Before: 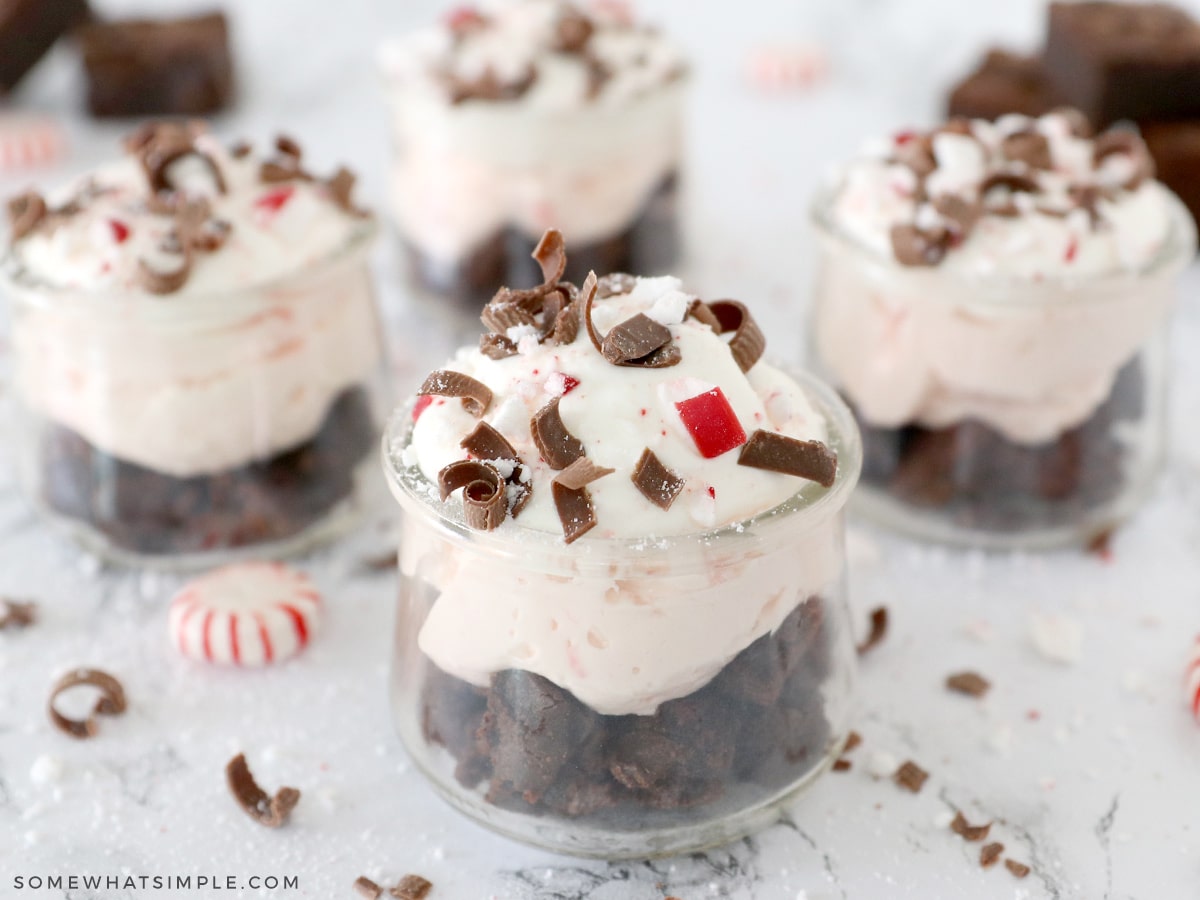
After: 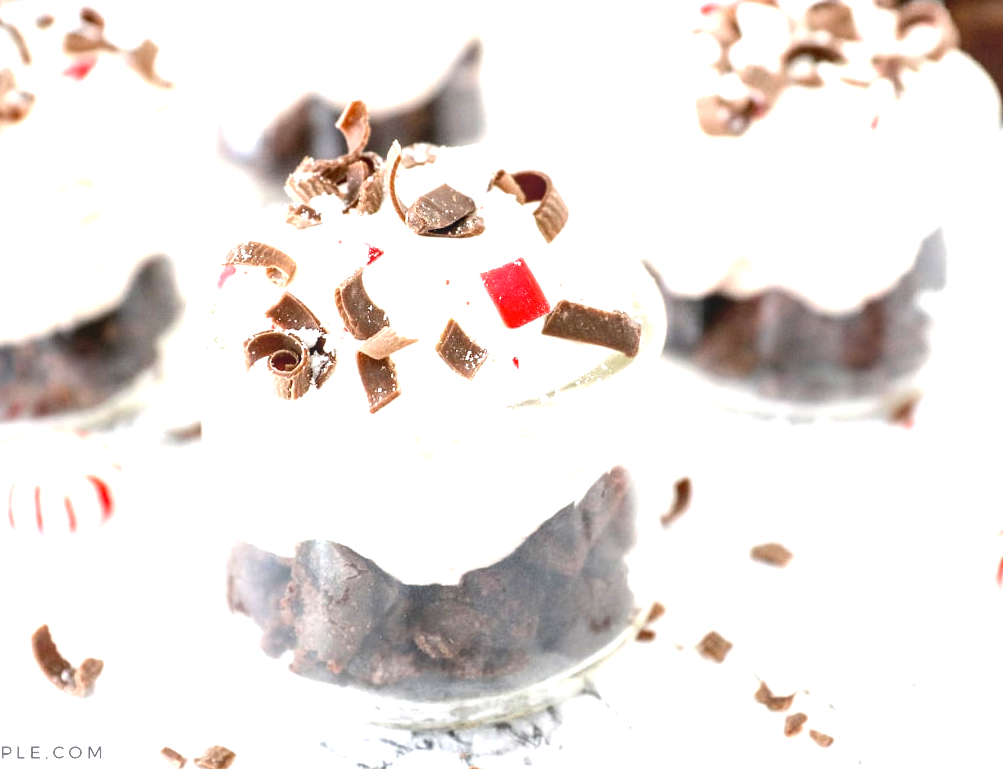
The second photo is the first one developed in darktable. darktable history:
crop: left 16.377%, top 14.552%
exposure: black level correction 0.001, exposure 0.672 EV, compensate highlight preservation false
tone equalizer: -8 EV -0.724 EV, -7 EV -0.736 EV, -6 EV -0.613 EV, -5 EV -0.367 EV, -3 EV 0.393 EV, -2 EV 0.6 EV, -1 EV 0.677 EV, +0 EV 0.725 EV, smoothing diameter 2.06%, edges refinement/feathering 18.52, mask exposure compensation -1.57 EV, filter diffusion 5
local contrast: on, module defaults
